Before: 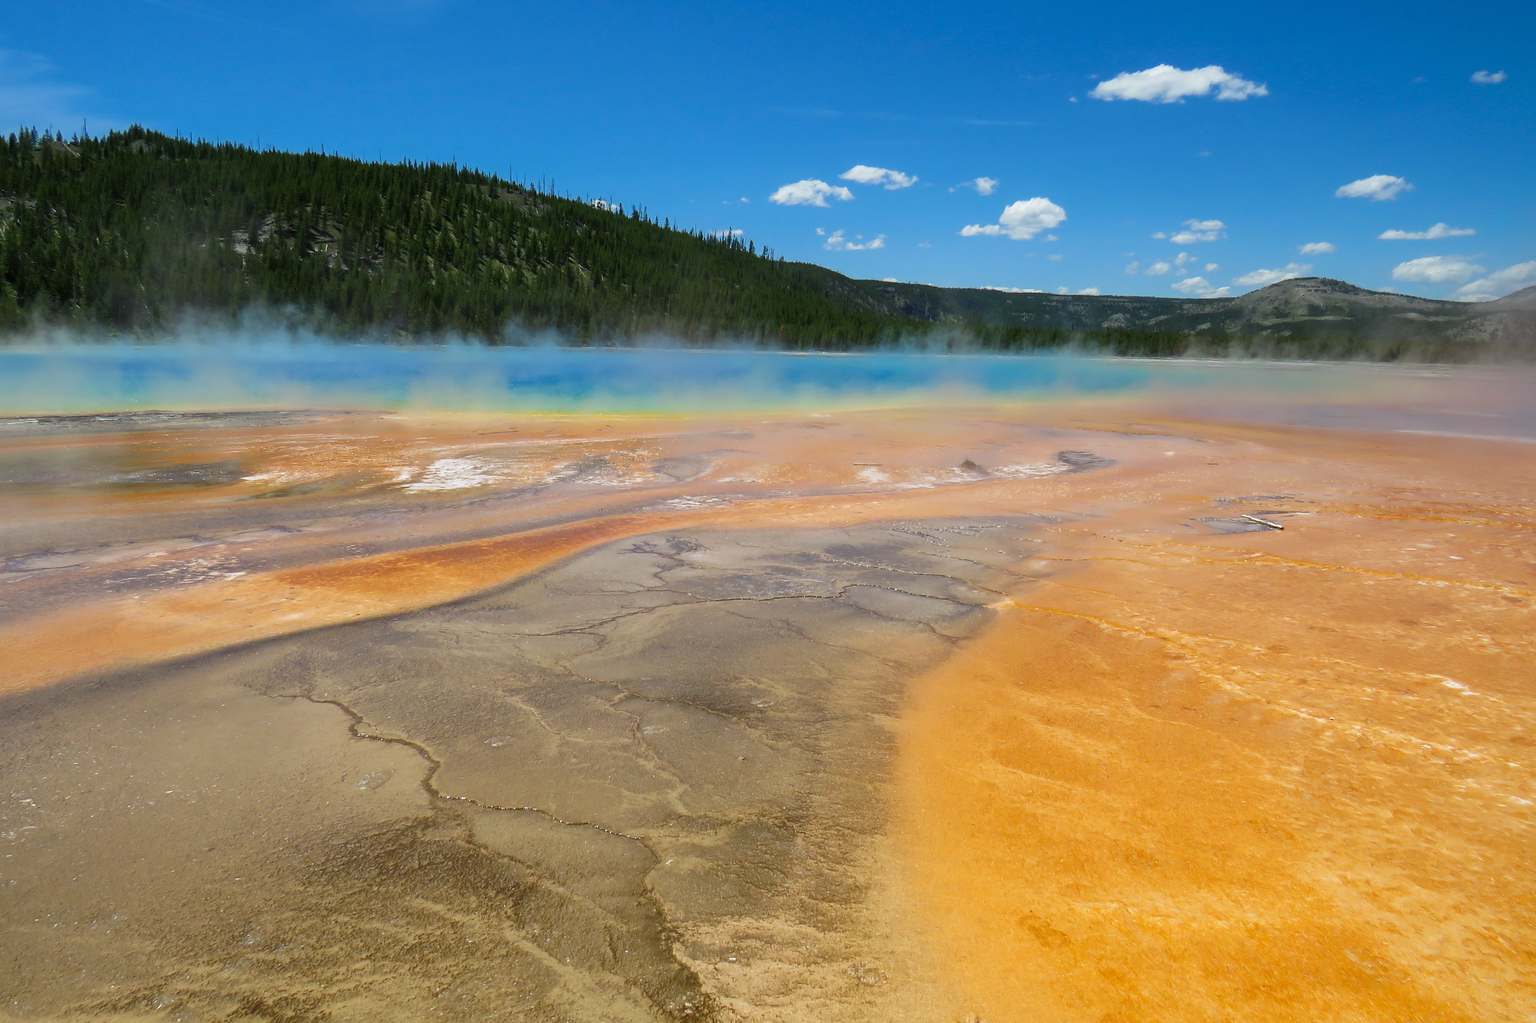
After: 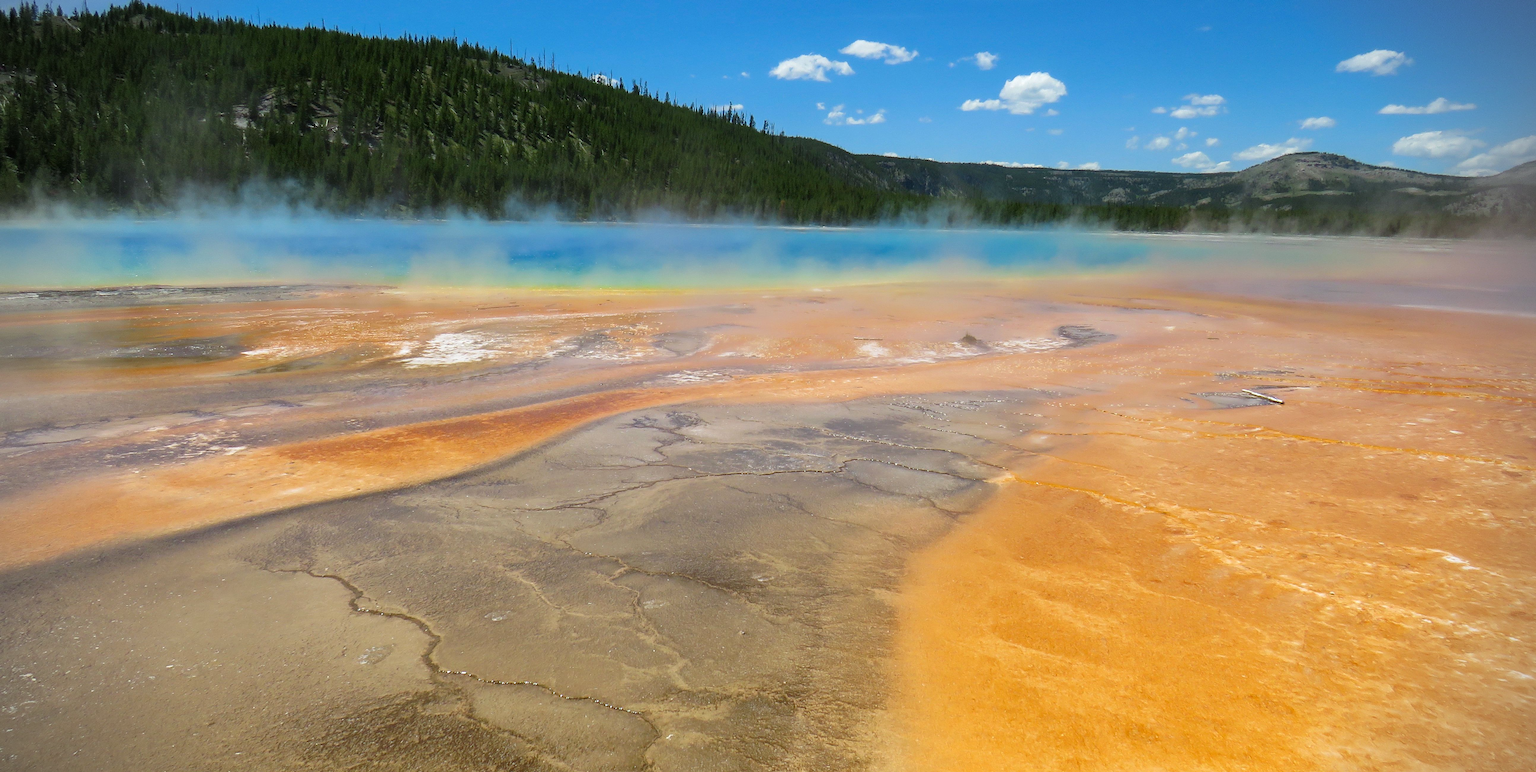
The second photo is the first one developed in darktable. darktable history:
crop and rotate: top 12.29%, bottom 12.168%
vignetting: fall-off start 89.31%, fall-off radius 43.97%, width/height ratio 1.169, unbound false
exposure: exposure 0.126 EV, compensate highlight preservation false
